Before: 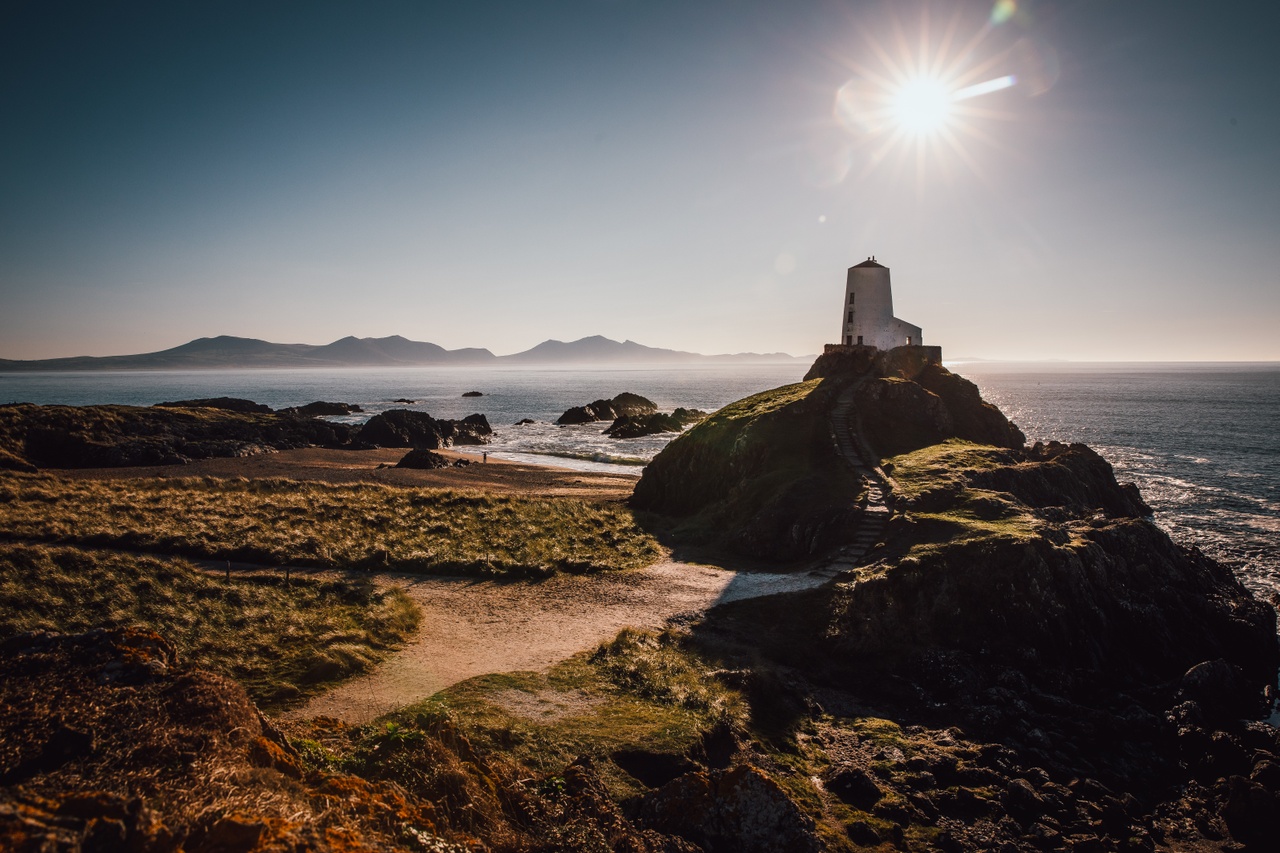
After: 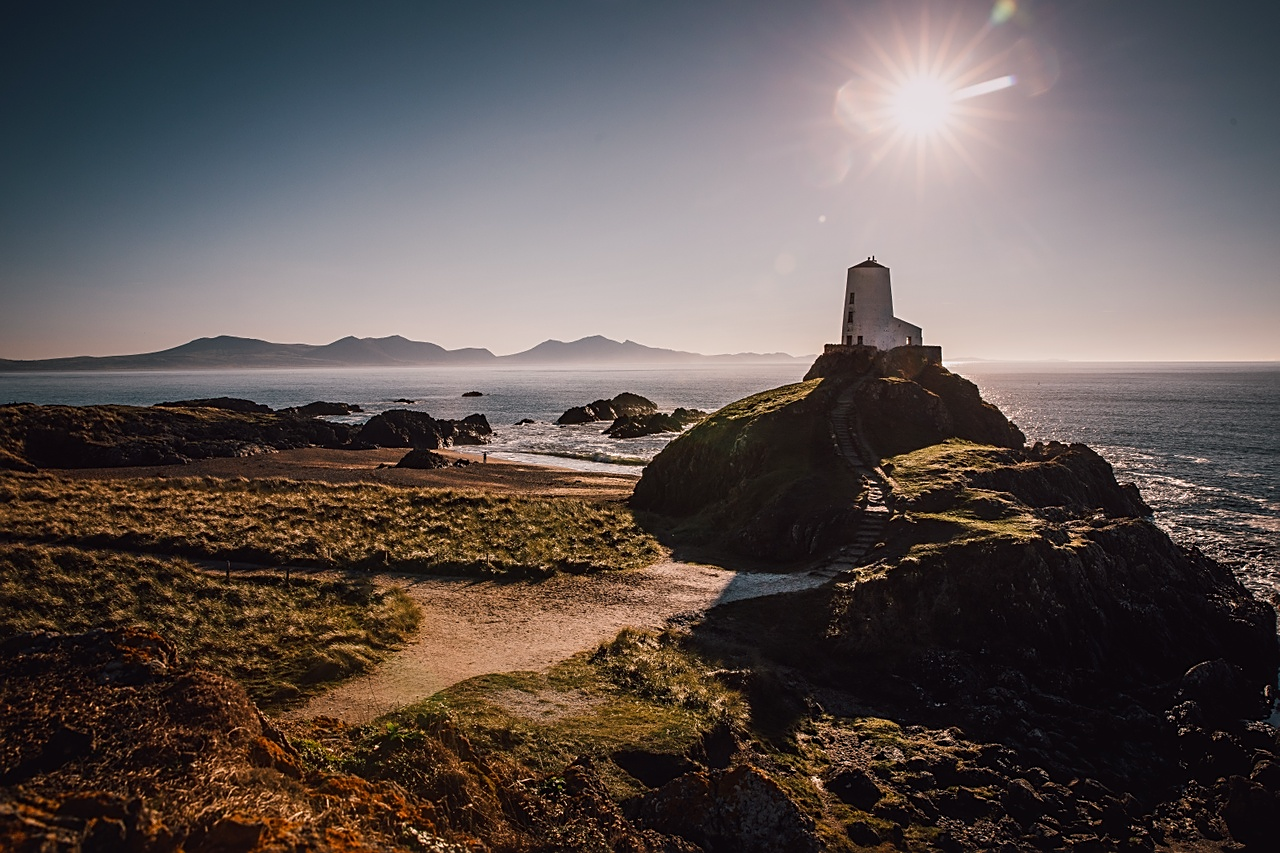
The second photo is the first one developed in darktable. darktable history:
graduated density: density 0.38 EV, hardness 21%, rotation -6.11°, saturation 32%
sharpen: on, module defaults
